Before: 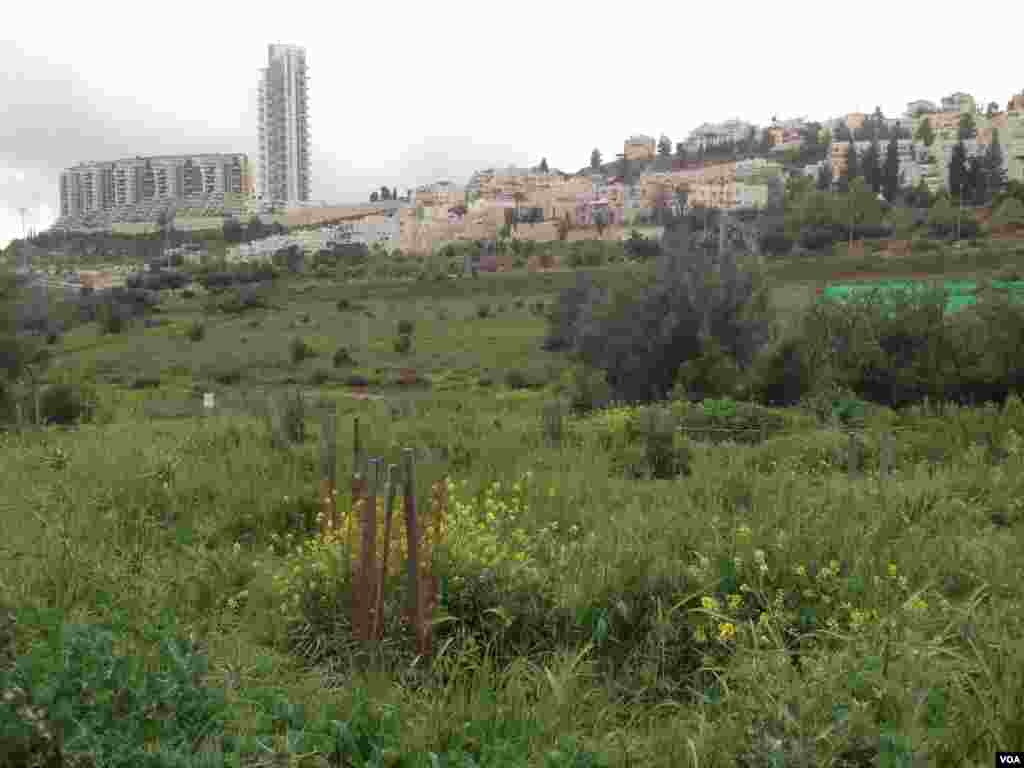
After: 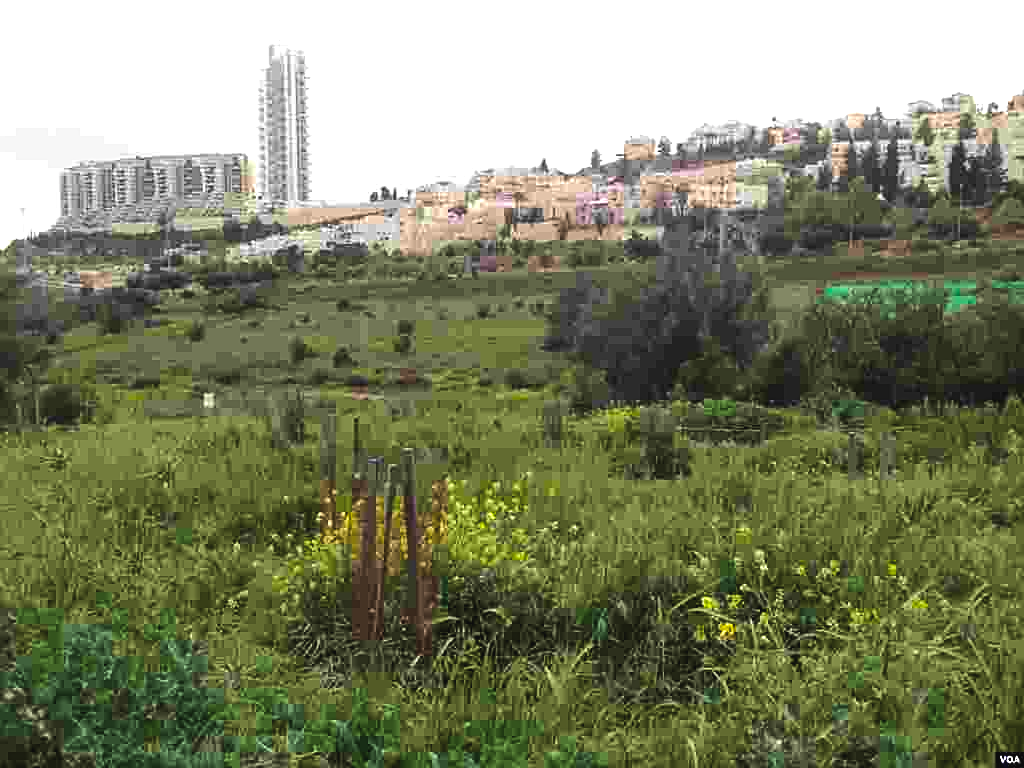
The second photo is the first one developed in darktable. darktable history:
color balance rgb: global offset › luminance 0.71%, perceptual saturation grading › global saturation -11.5%, perceptual brilliance grading › highlights 17.77%, perceptual brilliance grading › mid-tones 31.71%, perceptual brilliance grading › shadows -31.01%, global vibrance 50%
sharpen: on, module defaults
